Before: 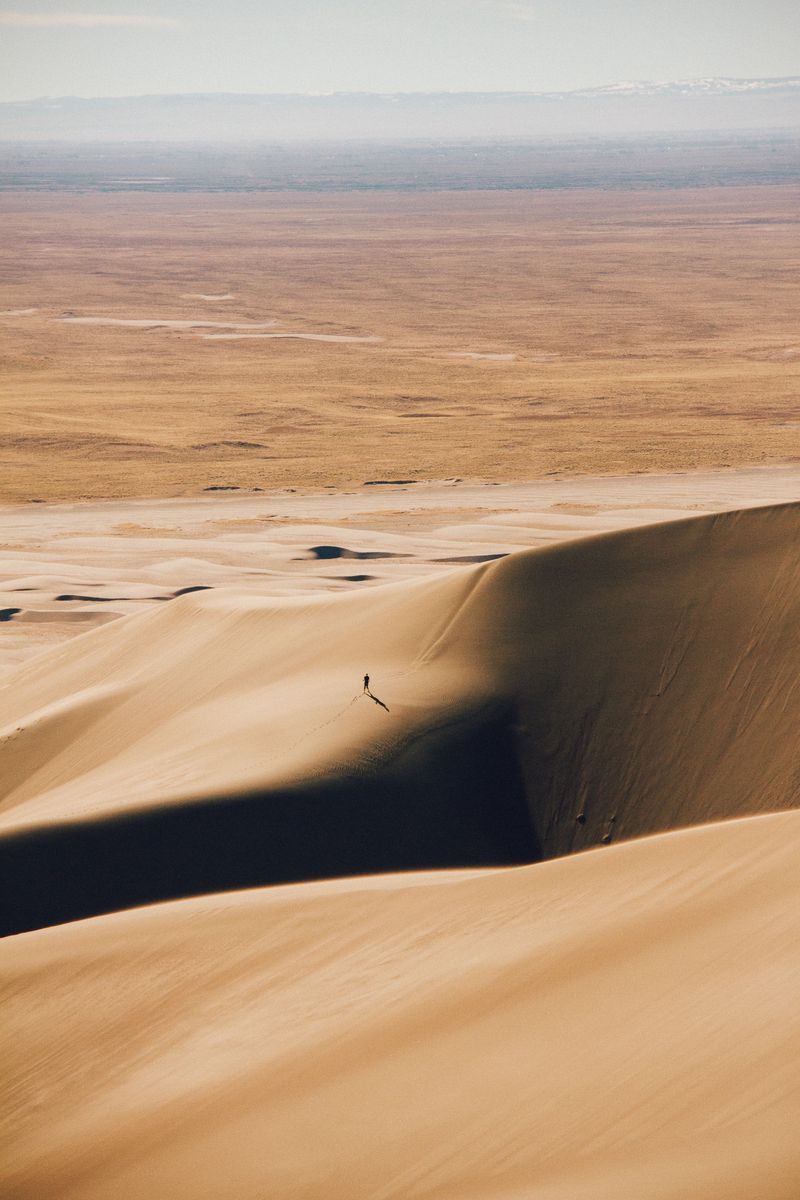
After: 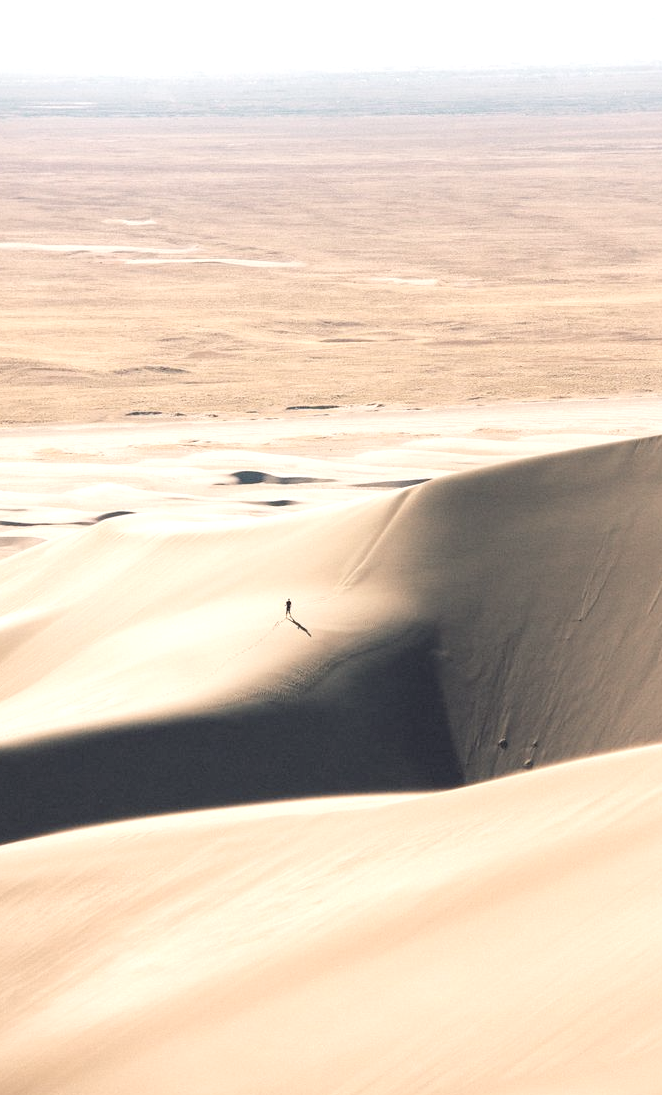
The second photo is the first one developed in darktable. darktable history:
exposure: black level correction 0, exposure 0.9 EV, compensate exposure bias true, compensate highlight preservation false
crop: left 9.799%, top 6.286%, right 7.343%, bottom 2.421%
contrast brightness saturation: brightness 0.19, saturation -0.482
